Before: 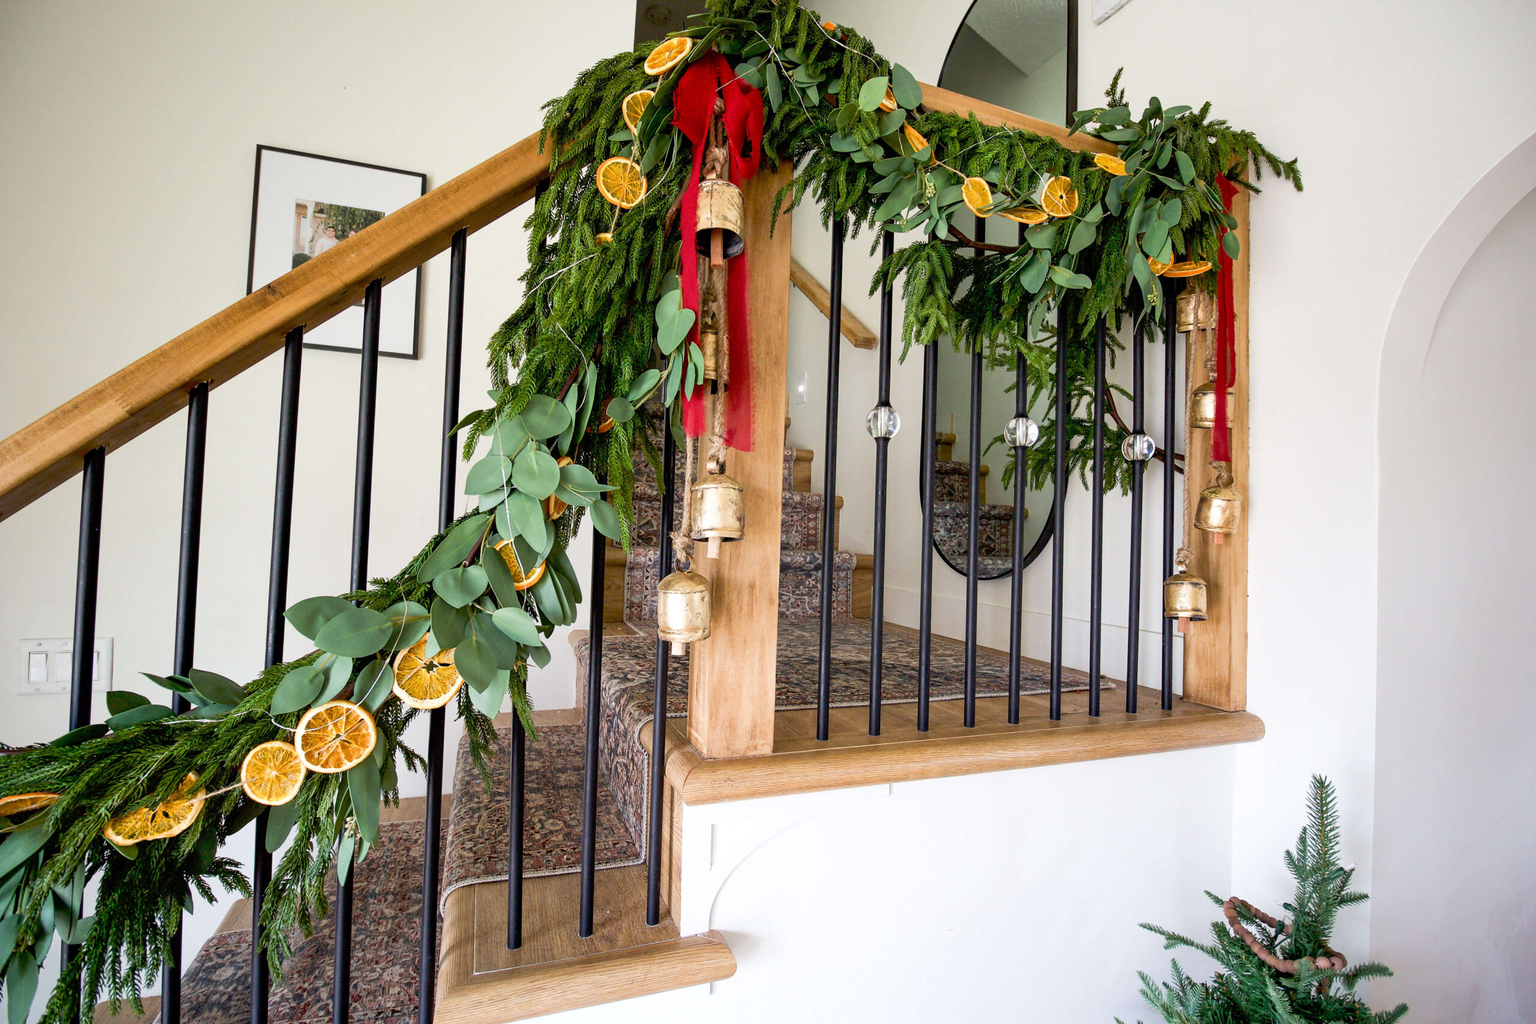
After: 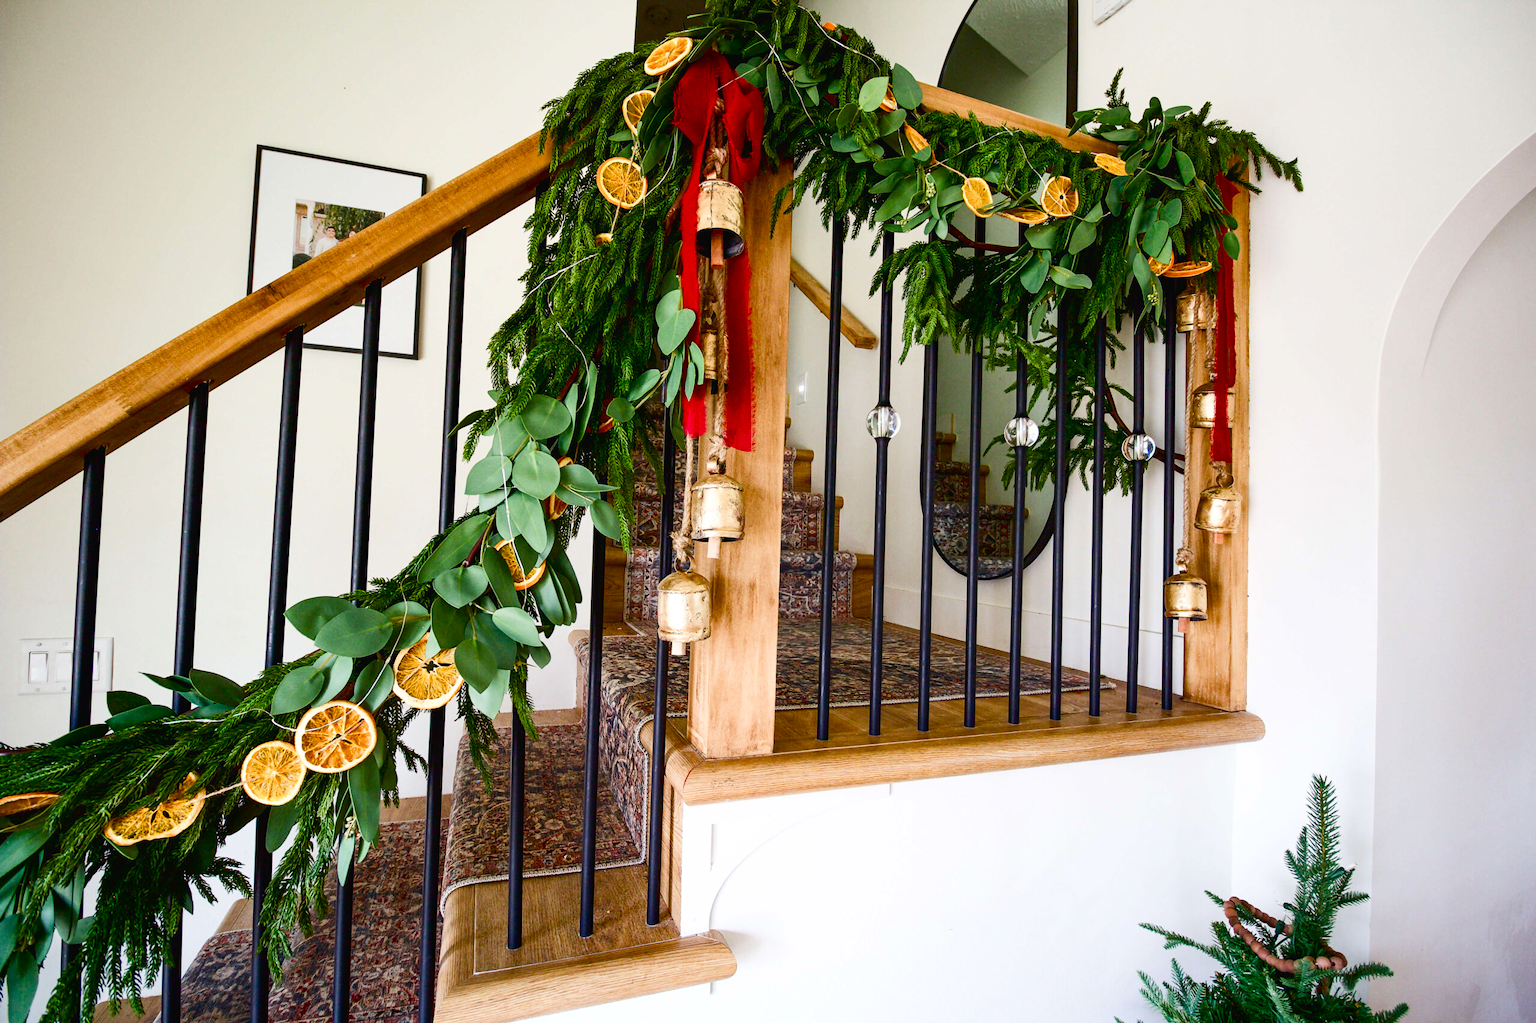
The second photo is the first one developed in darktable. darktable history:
color balance rgb: global offset › luminance 0.708%, perceptual saturation grading › global saturation 0.945%, perceptual saturation grading › highlights -29.023%, perceptual saturation grading › mid-tones 29.112%, perceptual saturation grading › shadows 59.902%, global vibrance 19.665%
contrast brightness saturation: contrast 0.206, brightness -0.101, saturation 0.206
